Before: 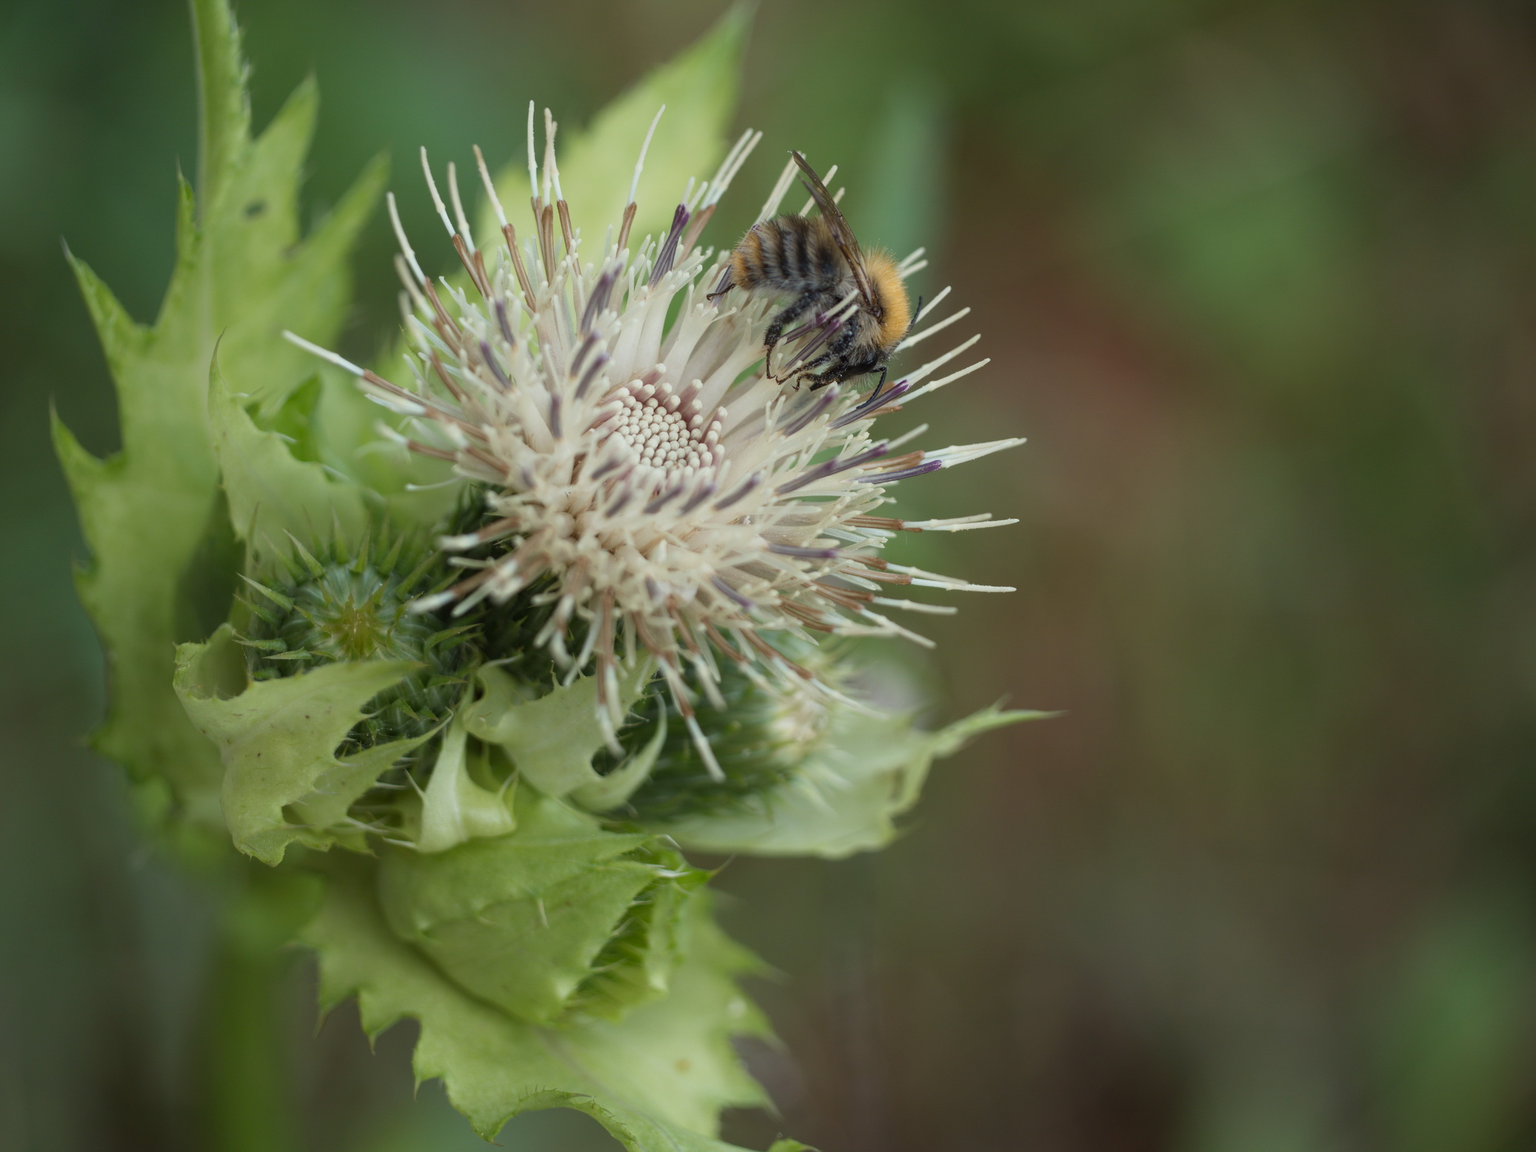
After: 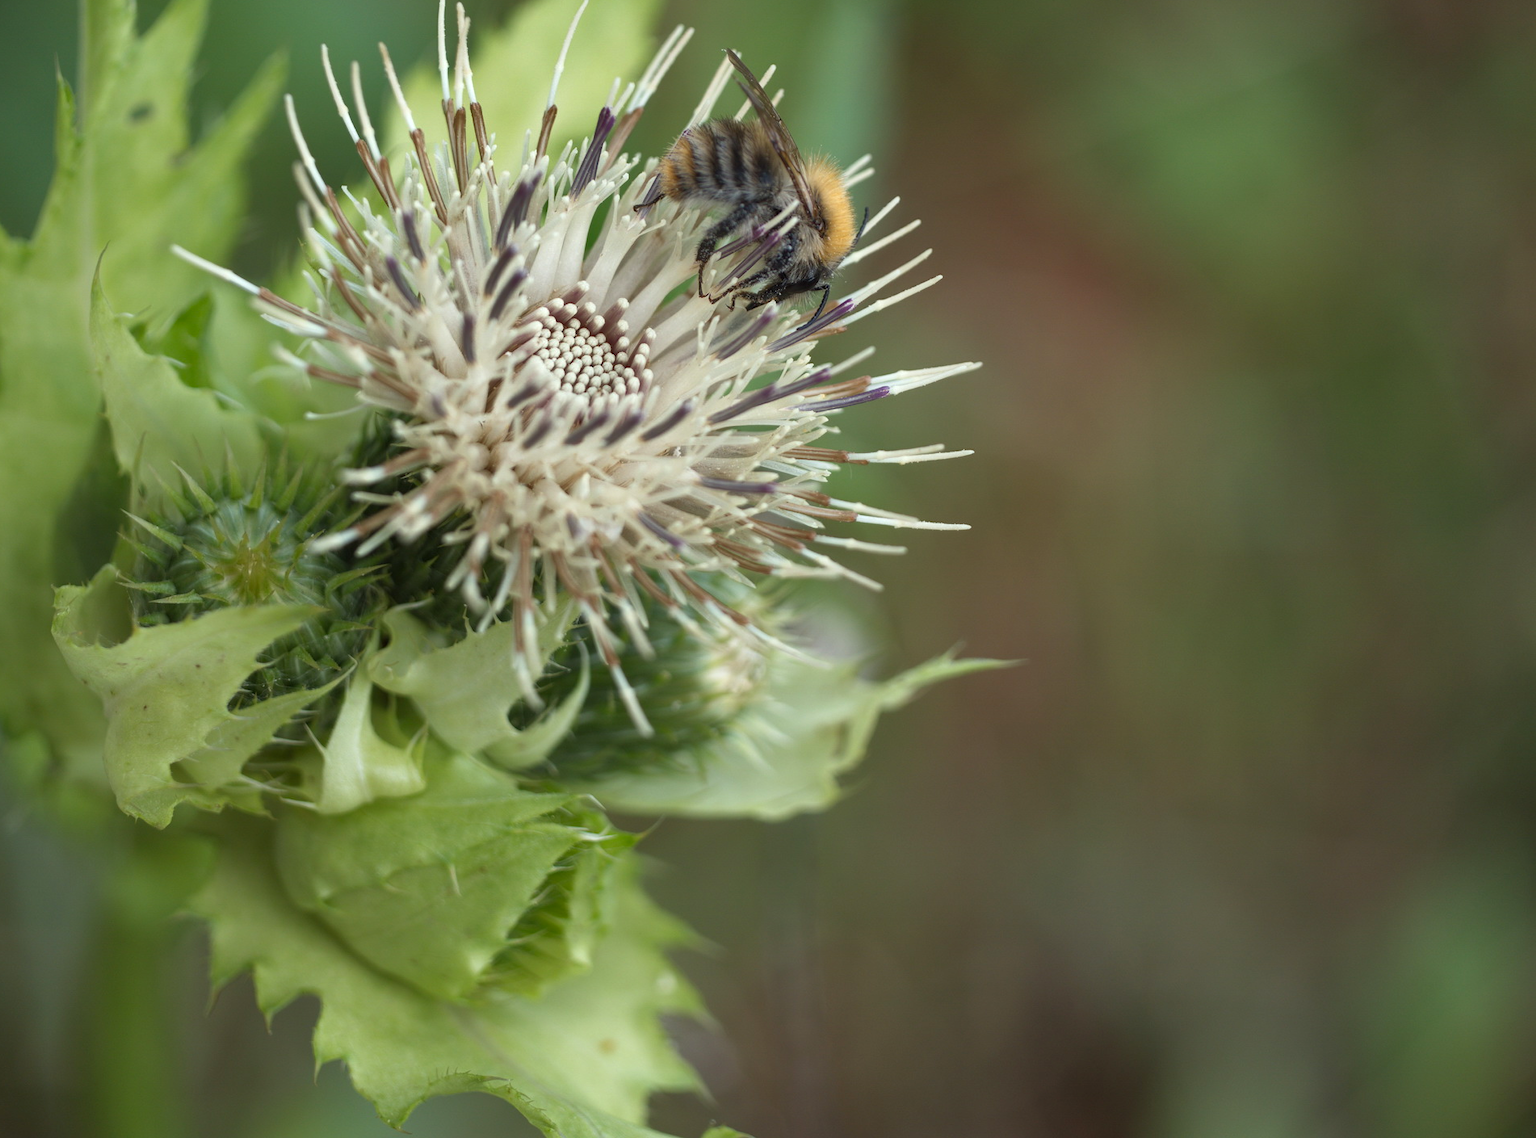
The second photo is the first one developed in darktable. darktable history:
tone equalizer: -8 EV -0.455 EV, -7 EV -0.385 EV, -6 EV -0.309 EV, -5 EV -0.204 EV, -3 EV 0.197 EV, -2 EV 0.308 EV, -1 EV 0.385 EV, +0 EV 0.409 EV, smoothing diameter 24.98%, edges refinement/feathering 14, preserve details guided filter
shadows and highlights: radius 106.63, shadows 40.71, highlights -72.22, low approximation 0.01, soften with gaussian
crop and rotate: left 8.286%, top 9.277%
